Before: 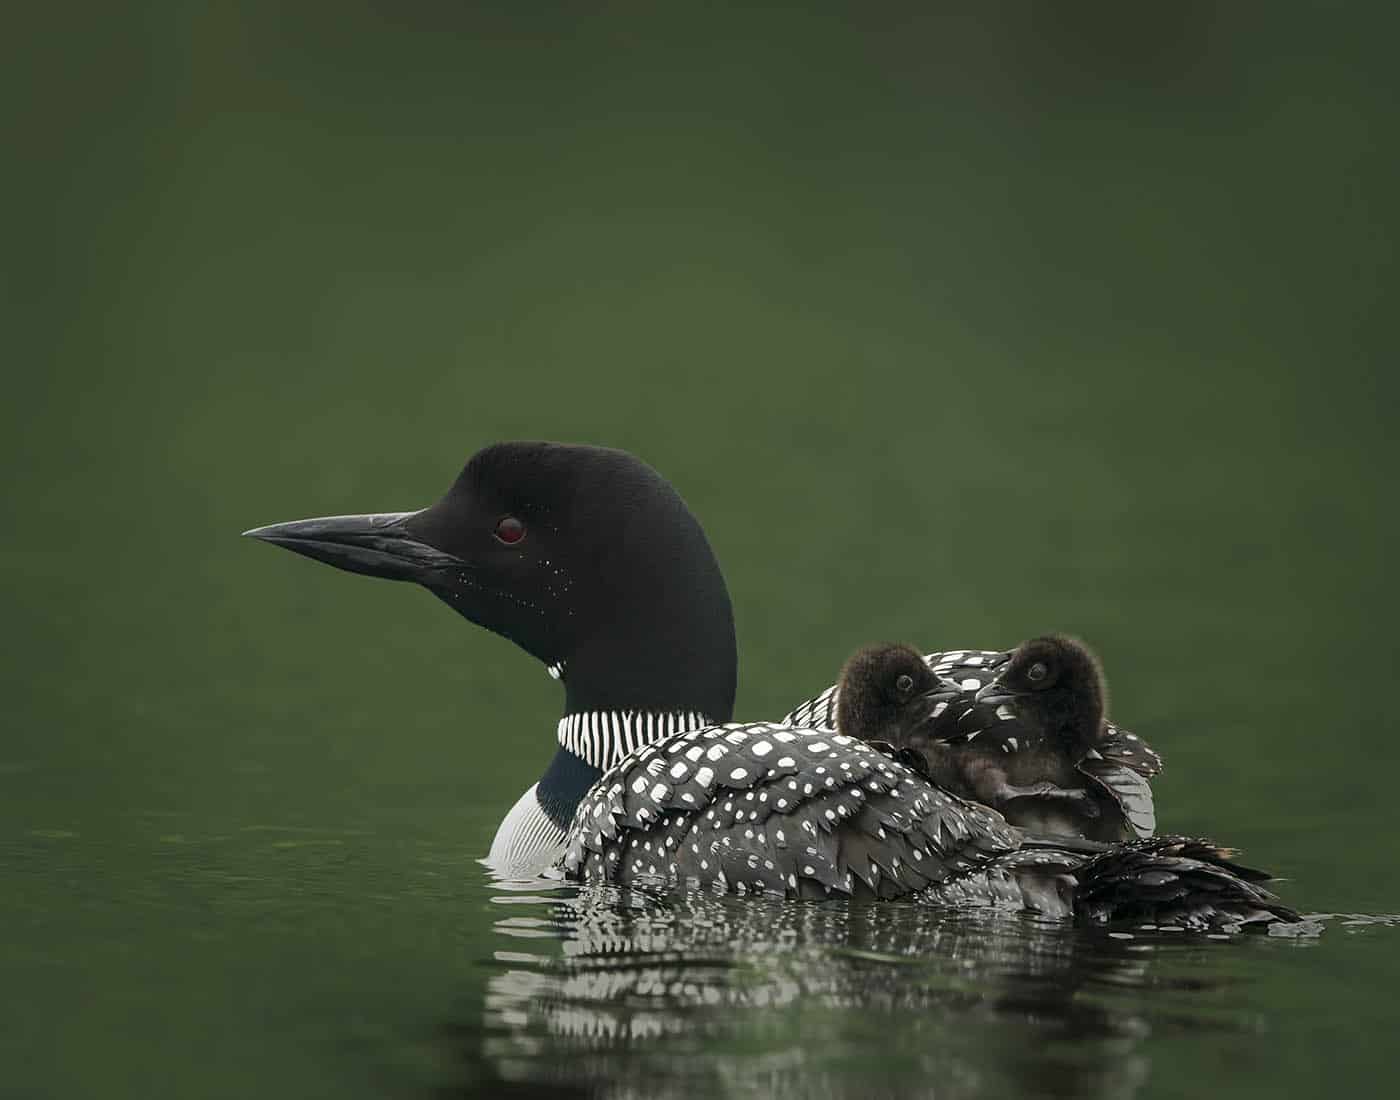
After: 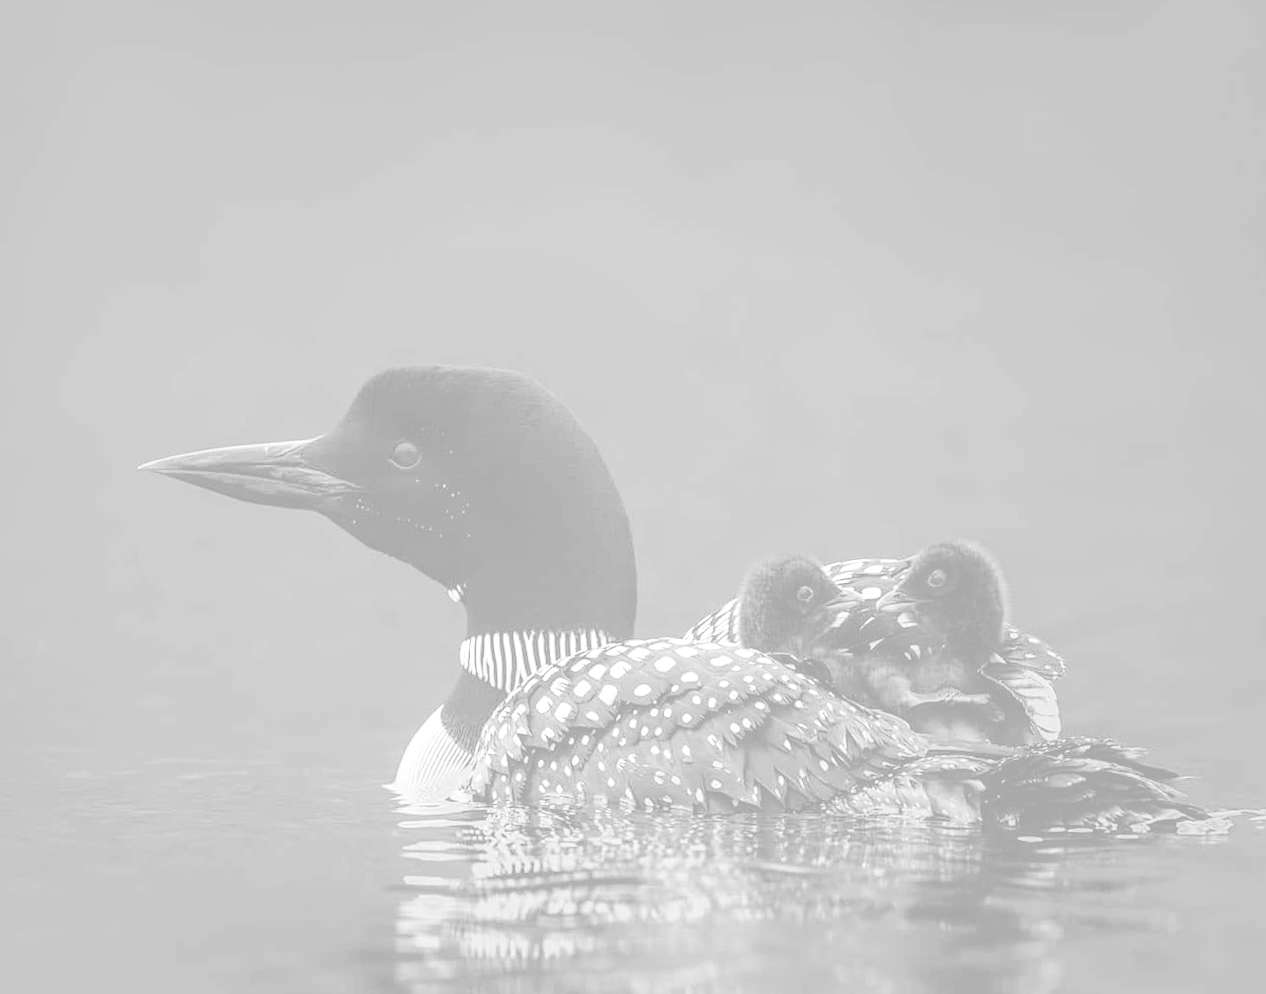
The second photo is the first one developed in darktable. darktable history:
monochrome: a 16.01, b -2.65, highlights 0.52
local contrast: detail 110%
exposure: exposure 0.935 EV, compensate highlight preservation false
tone curve: curves: ch0 [(0, 0) (0.003, 0.031) (0.011, 0.031) (0.025, 0.03) (0.044, 0.035) (0.069, 0.054) (0.1, 0.081) (0.136, 0.11) (0.177, 0.147) (0.224, 0.209) (0.277, 0.283) (0.335, 0.369) (0.399, 0.44) (0.468, 0.517) (0.543, 0.601) (0.623, 0.684) (0.709, 0.766) (0.801, 0.846) (0.898, 0.927) (1, 1)], preserve colors none
crop and rotate: angle 1.96°, left 5.673%, top 5.673%
colorize: hue 331.2°, saturation 75%, source mix 30.28%, lightness 70.52%, version 1
